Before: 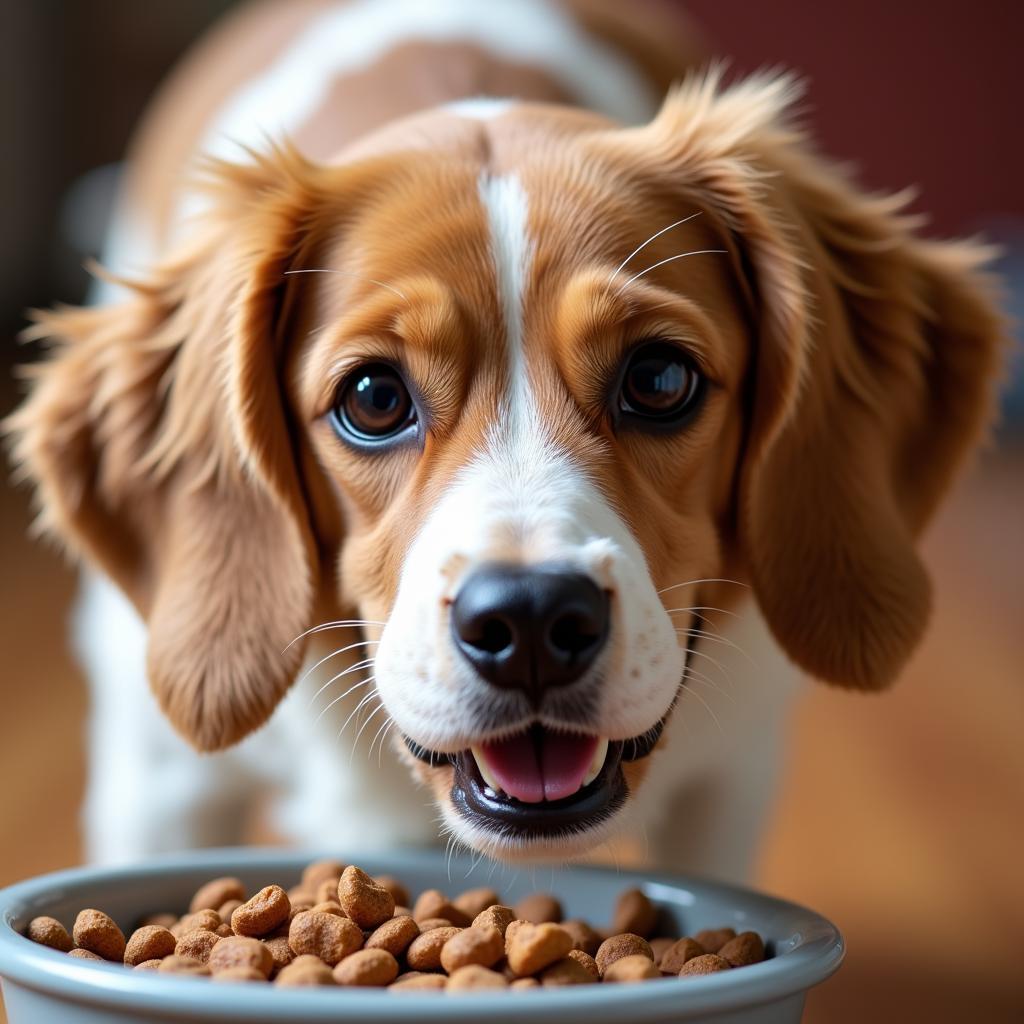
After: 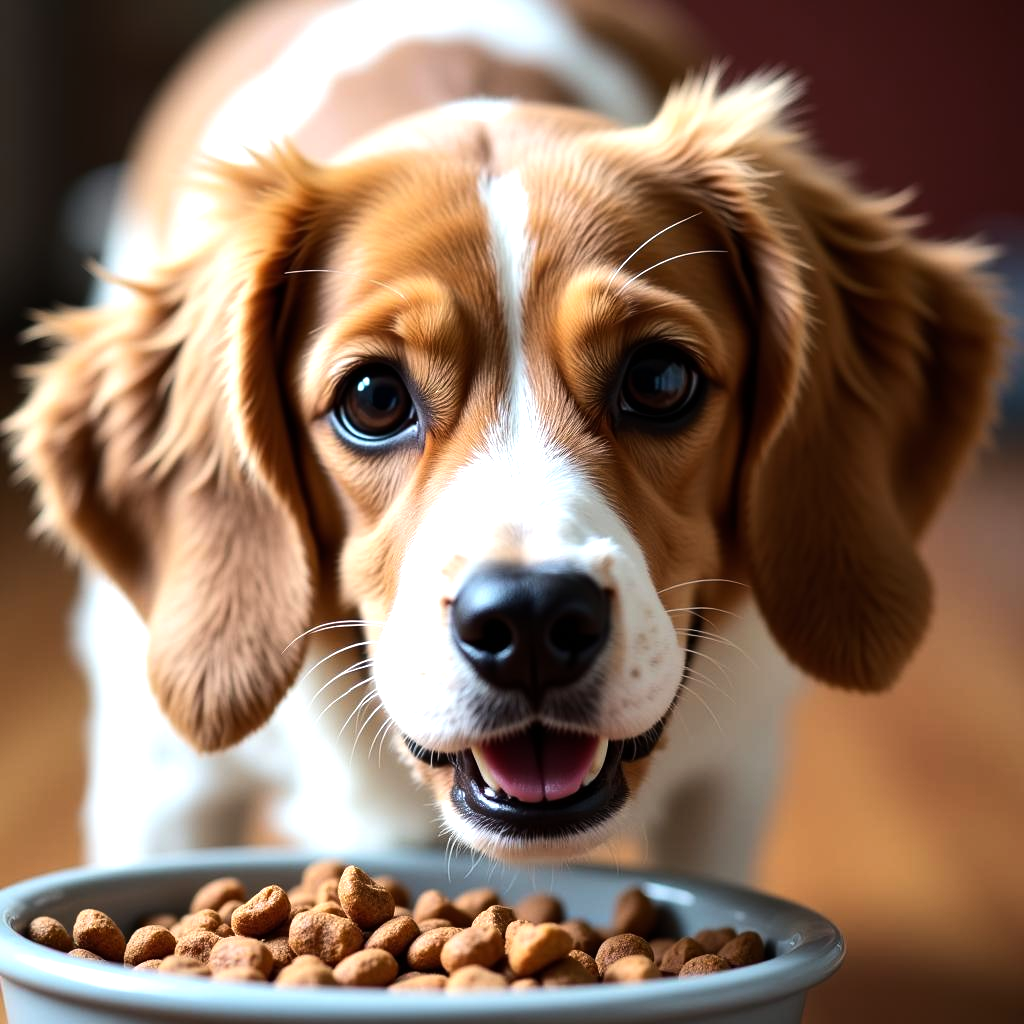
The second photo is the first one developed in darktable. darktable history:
tone equalizer: -8 EV -0.751 EV, -7 EV -0.718 EV, -6 EV -0.592 EV, -5 EV -0.398 EV, -3 EV 0.384 EV, -2 EV 0.6 EV, -1 EV 0.685 EV, +0 EV 0.726 EV, edges refinement/feathering 500, mask exposure compensation -1.57 EV, preserve details no
